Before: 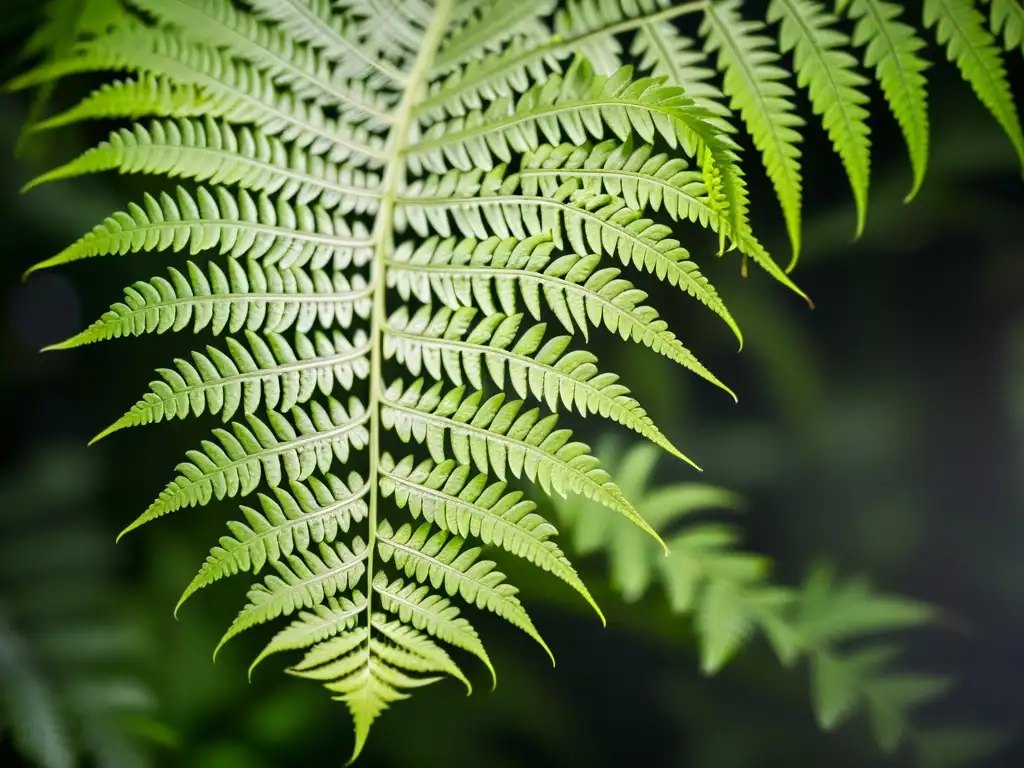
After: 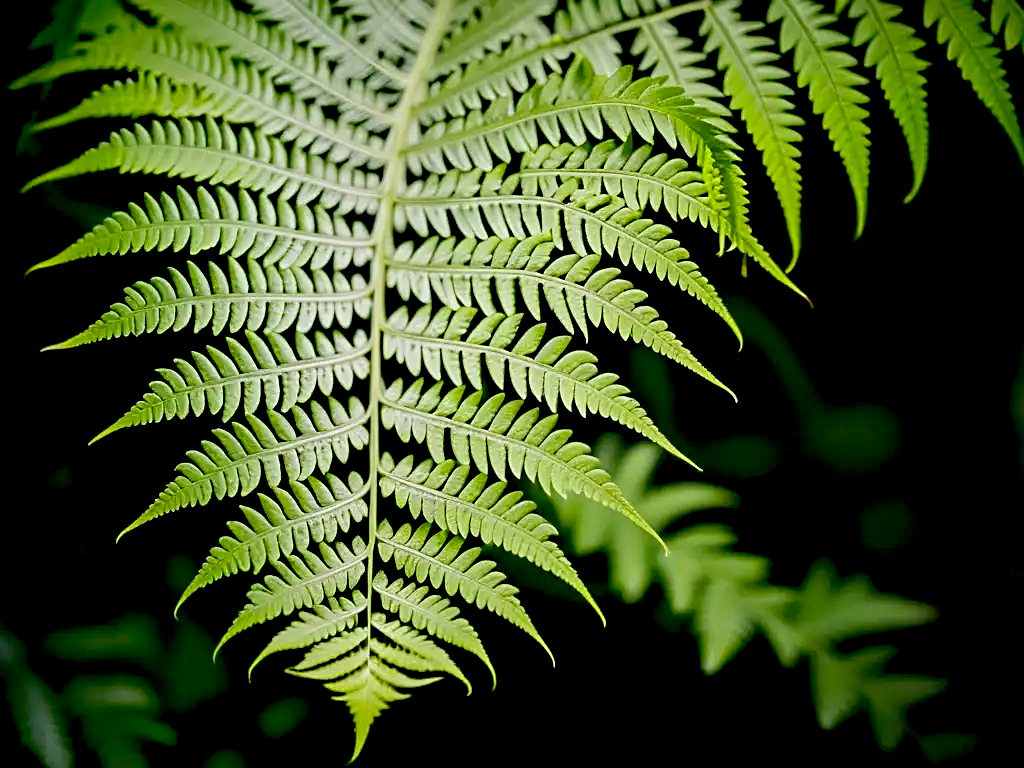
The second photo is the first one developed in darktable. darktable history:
base curve: curves: ch0 [(0, 0) (0.989, 0.992)], preserve colors none
exposure: black level correction 0.044, exposure -0.228 EV, compensate exposure bias true, compensate highlight preservation false
sharpen: on, module defaults
